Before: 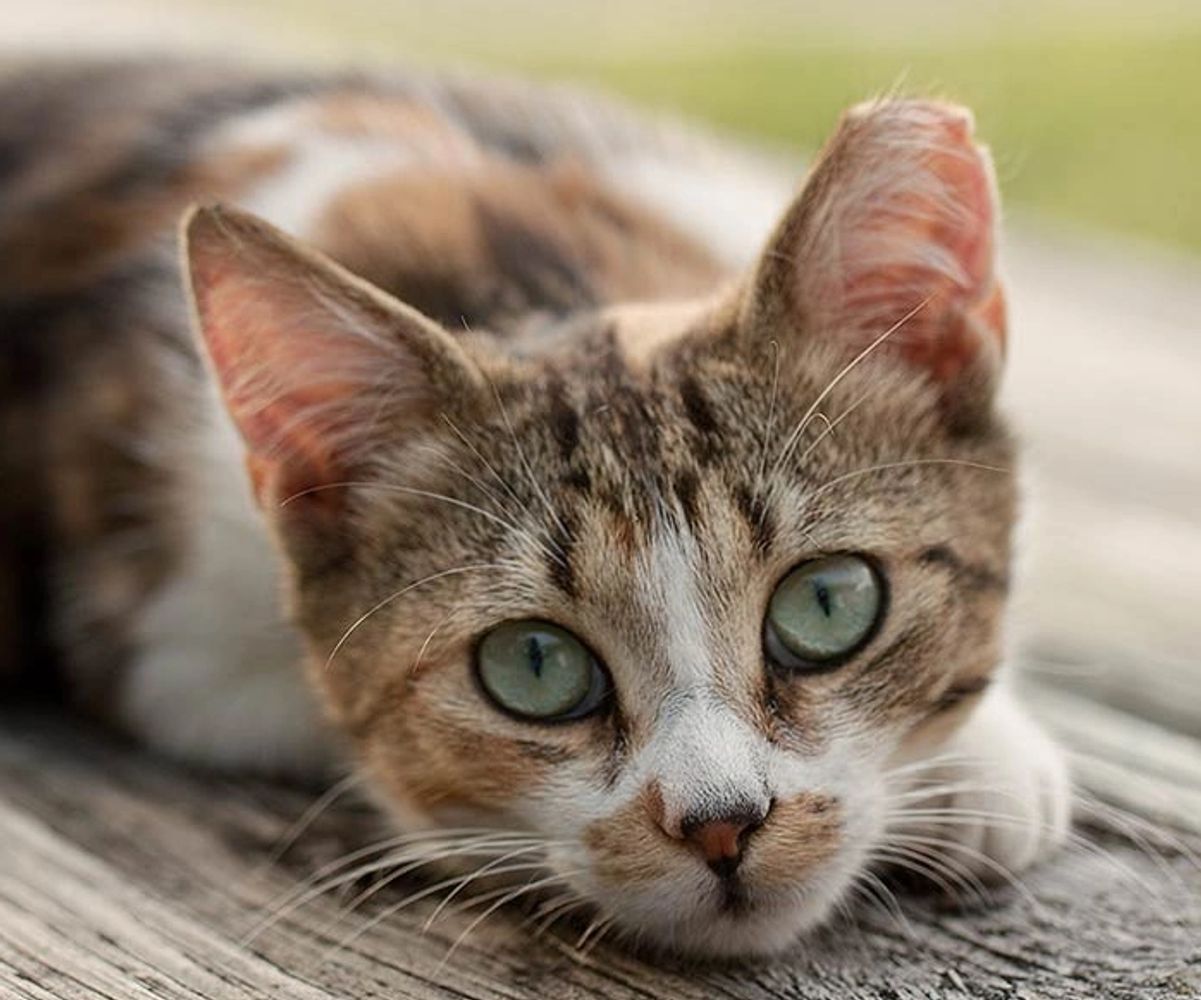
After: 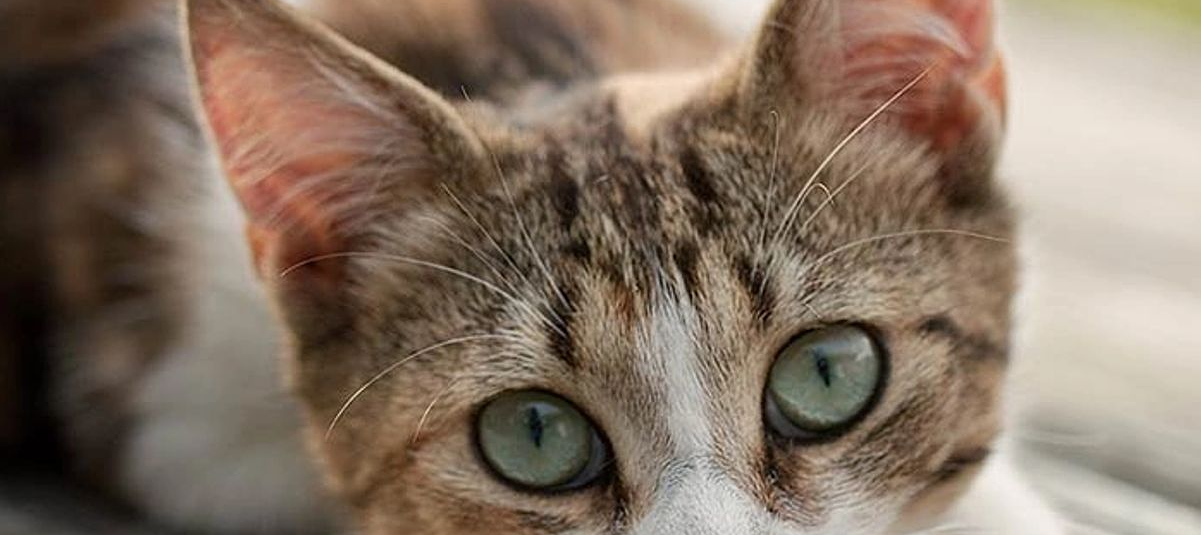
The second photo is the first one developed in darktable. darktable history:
crop and rotate: top 23.043%, bottom 23.437%
sharpen: radius 1.272, amount 0.305, threshold 0
